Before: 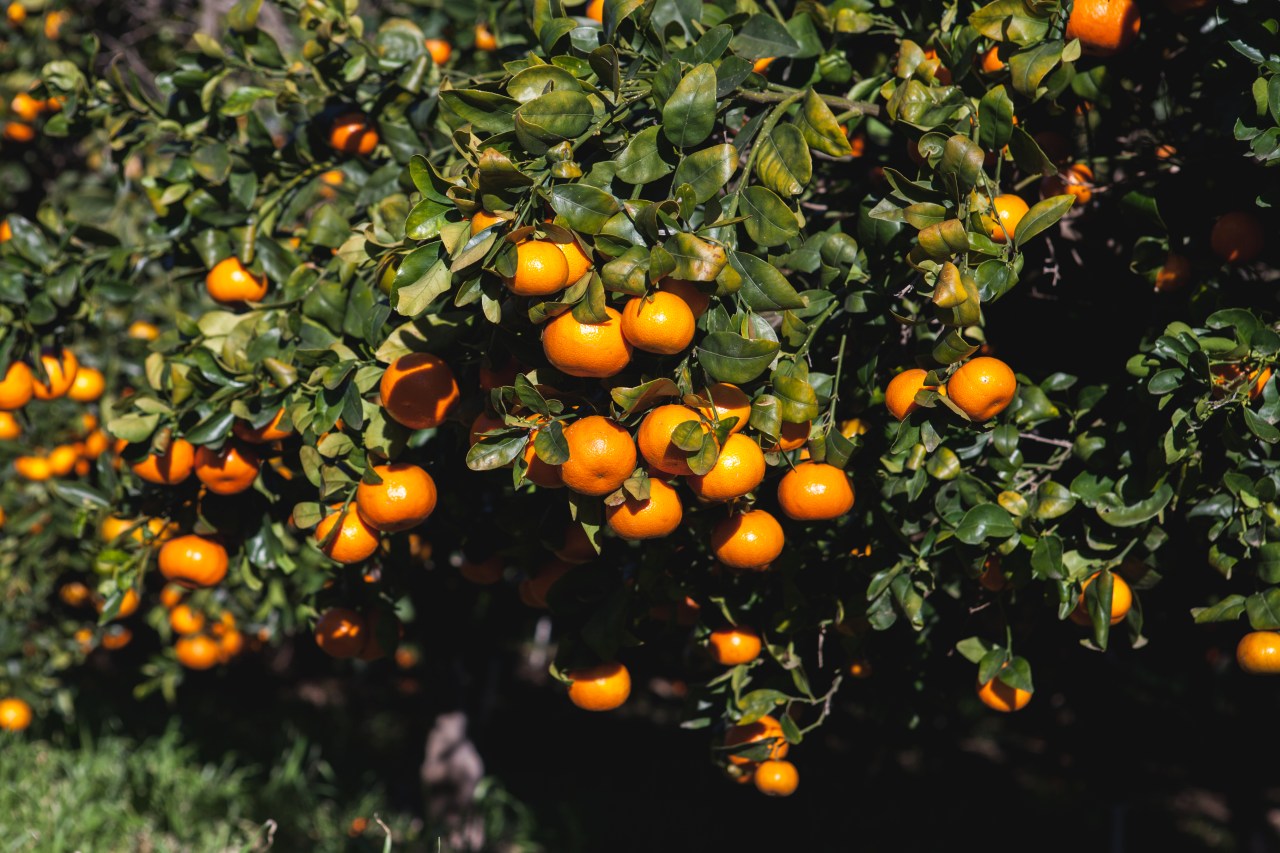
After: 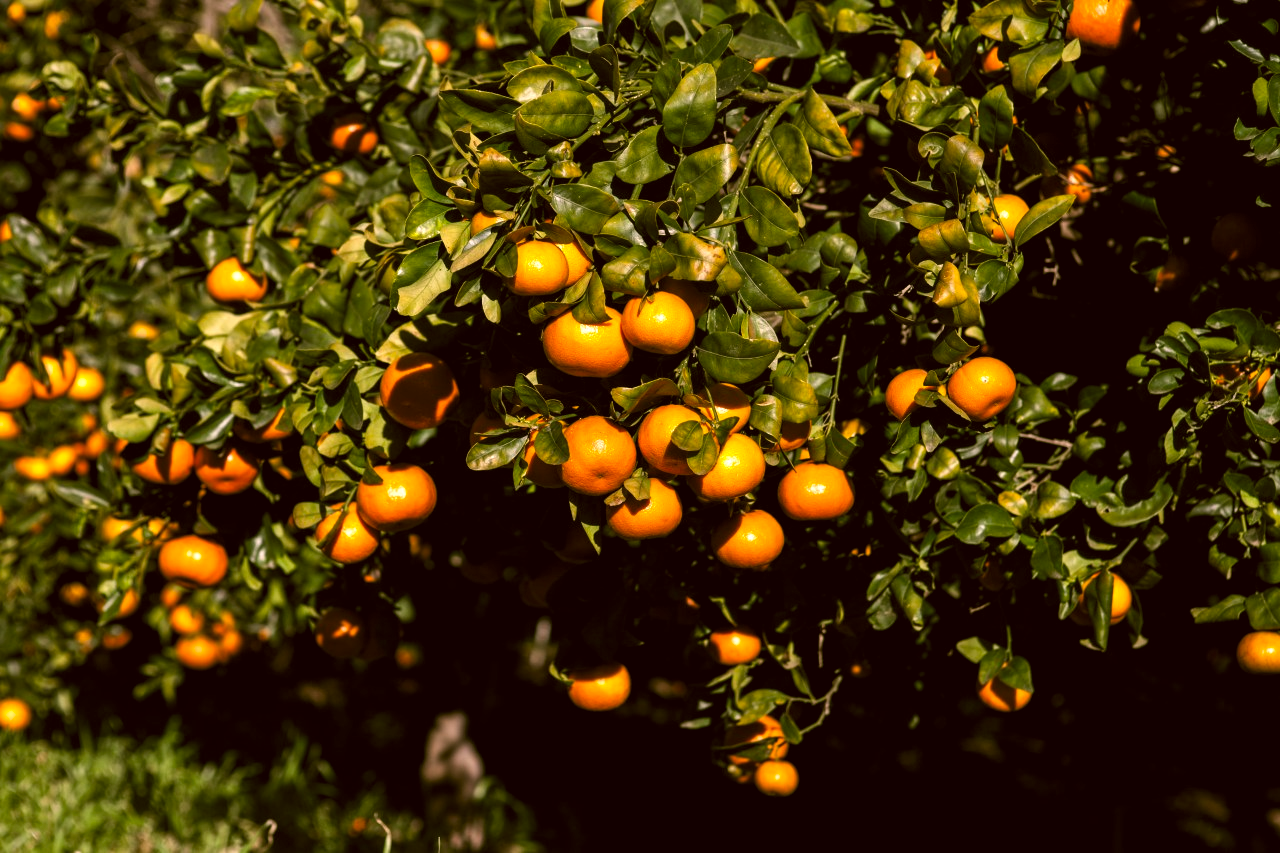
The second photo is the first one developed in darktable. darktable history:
levels: levels [0.052, 0.496, 0.908]
color correction: highlights a* 8.98, highlights b* 15.09, shadows a* -0.49, shadows b* 26.52
